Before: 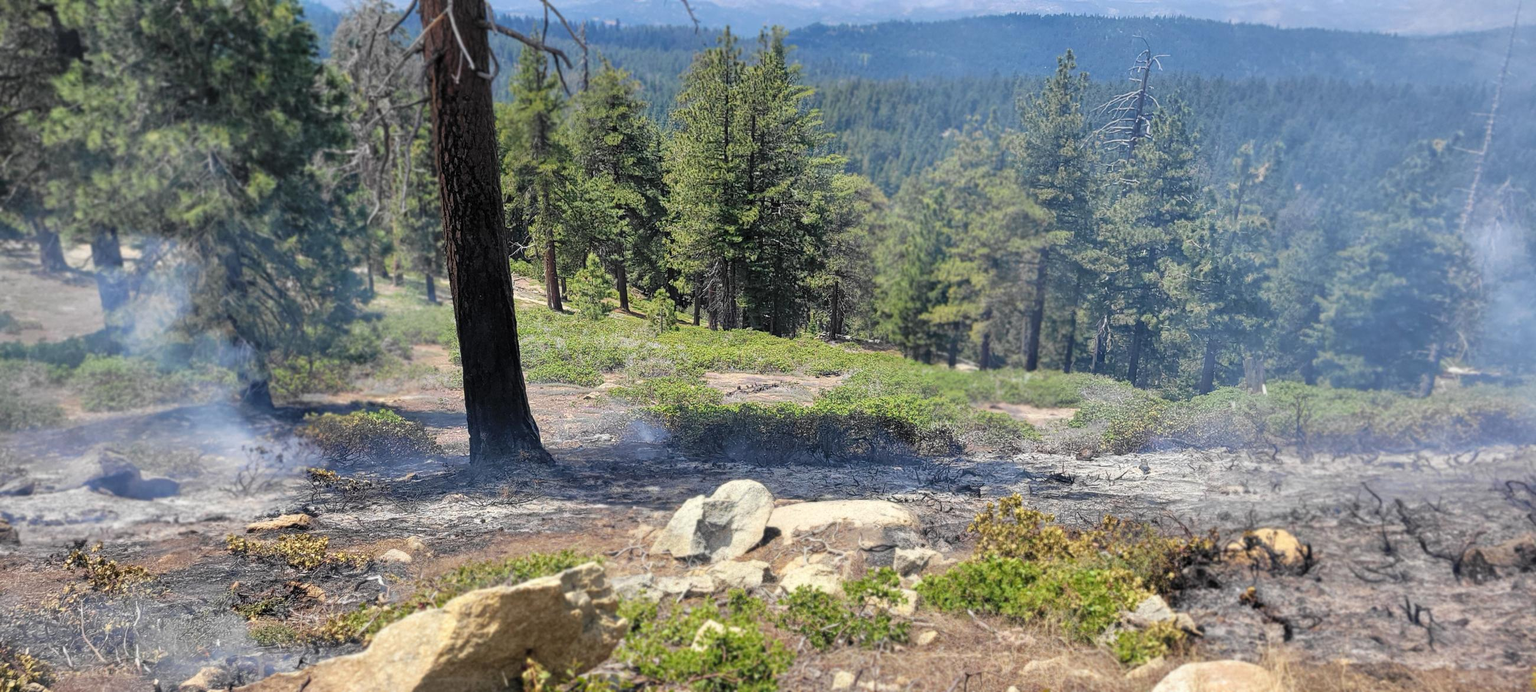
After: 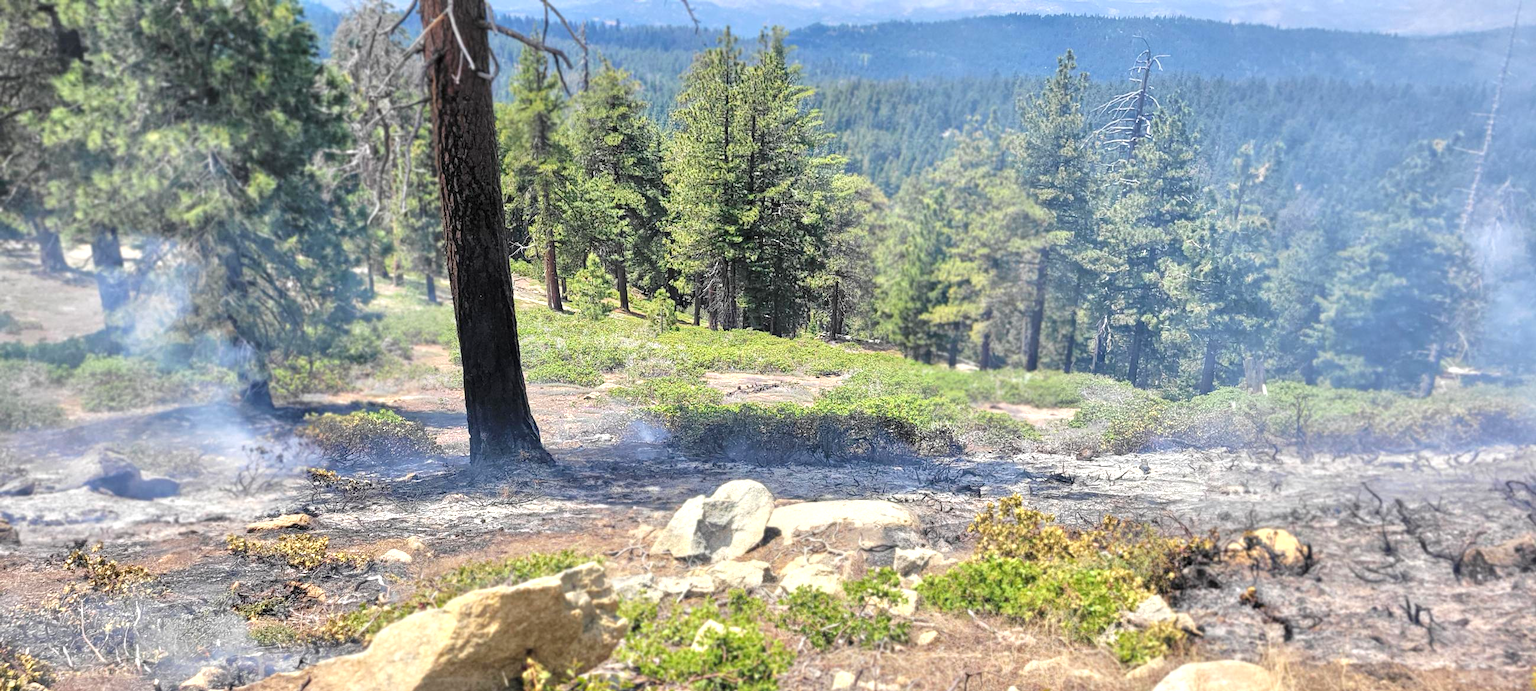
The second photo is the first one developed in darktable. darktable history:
tone equalizer: -8 EV 0.998 EV, -7 EV 1 EV, -6 EV 1.02 EV, -5 EV 1.01 EV, -4 EV 1.01 EV, -3 EV 0.757 EV, -2 EV 0.484 EV, -1 EV 0.253 EV, smoothing diameter 2.12%, edges refinement/feathering 16.85, mask exposure compensation -1.57 EV, filter diffusion 5
